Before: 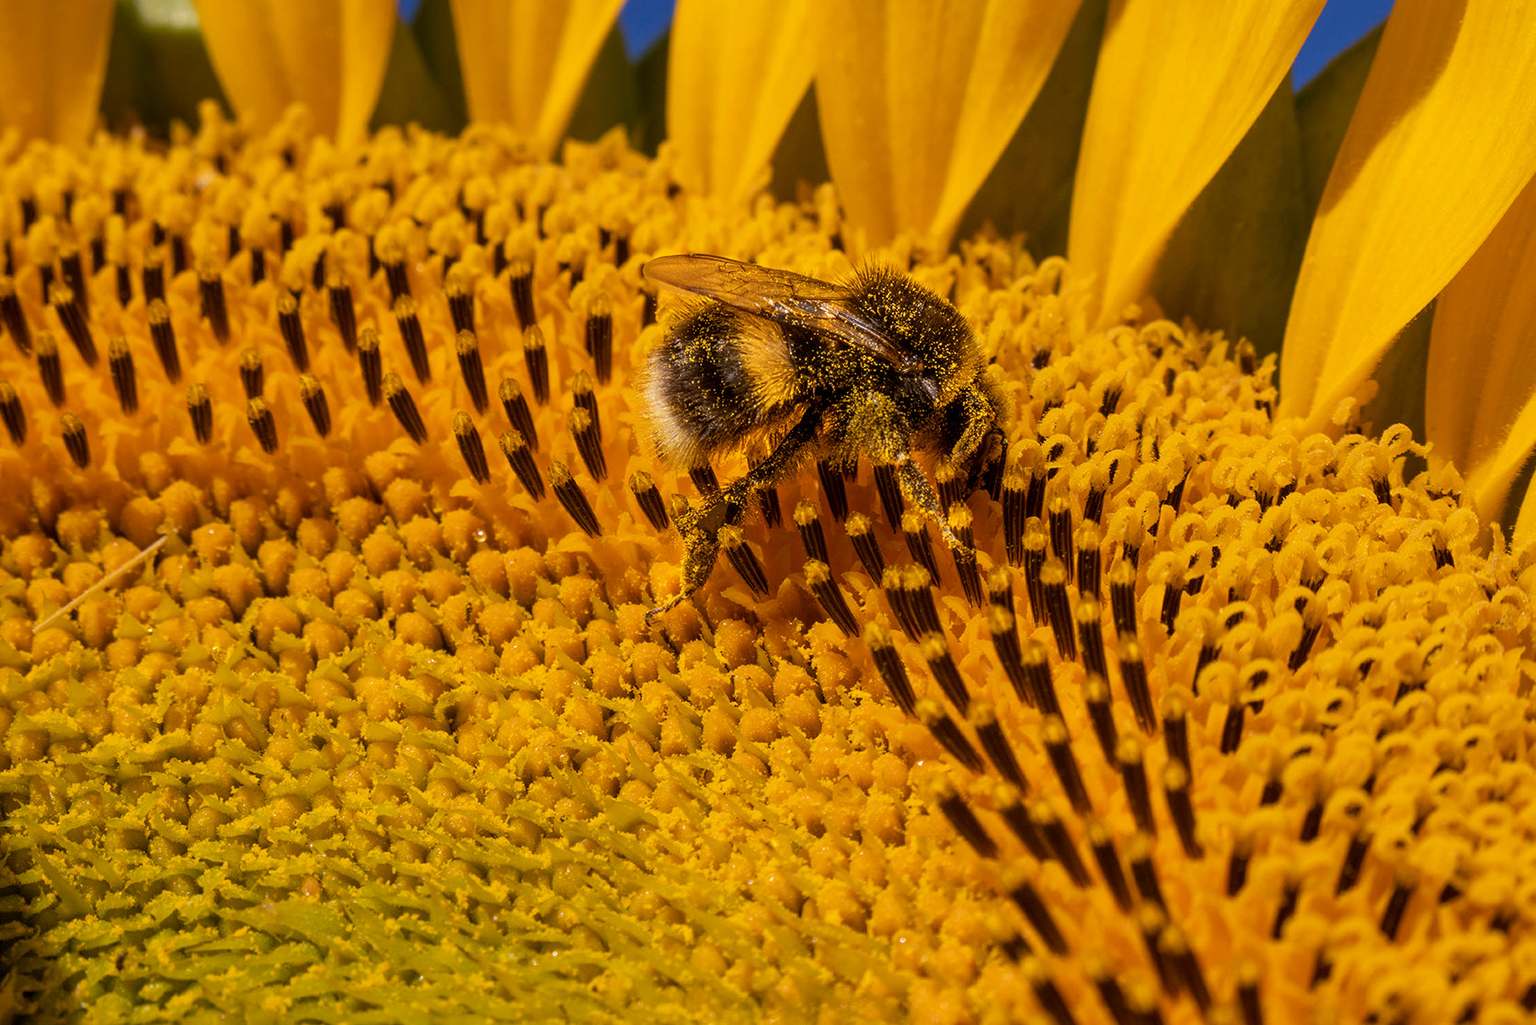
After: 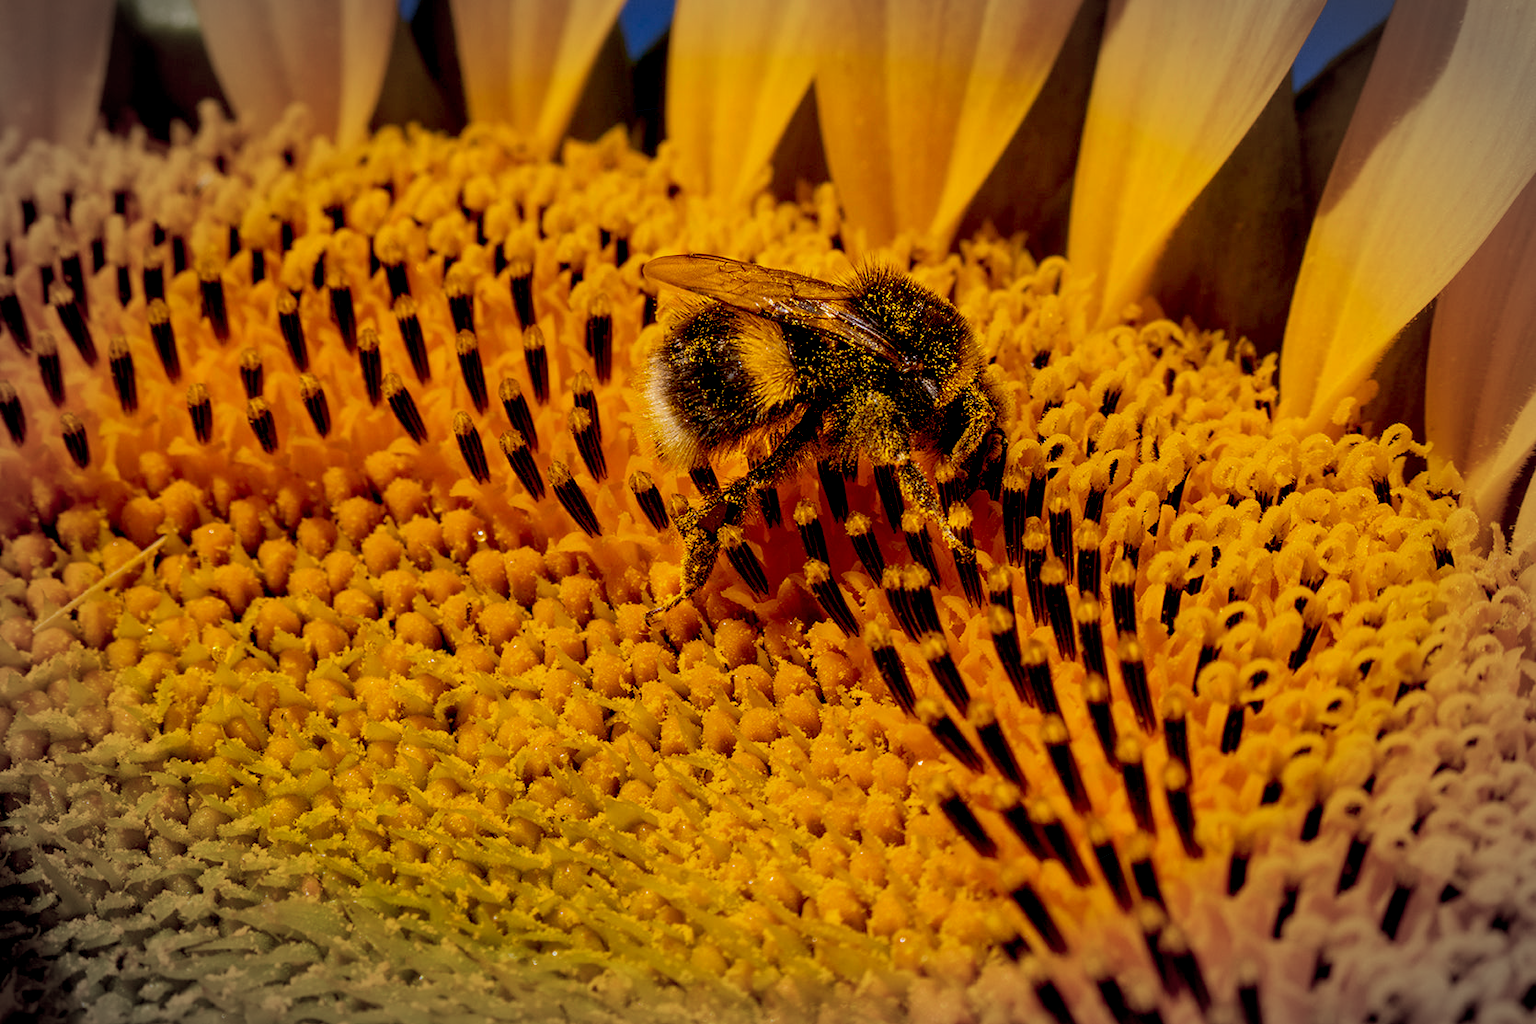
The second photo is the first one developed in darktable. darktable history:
exposure: black level correction 0.029, exposure -0.073 EV, compensate highlight preservation false
vibrance: on, module defaults
vignetting: fall-off start 79.43%, saturation -0.649, width/height ratio 1.327, unbound false
